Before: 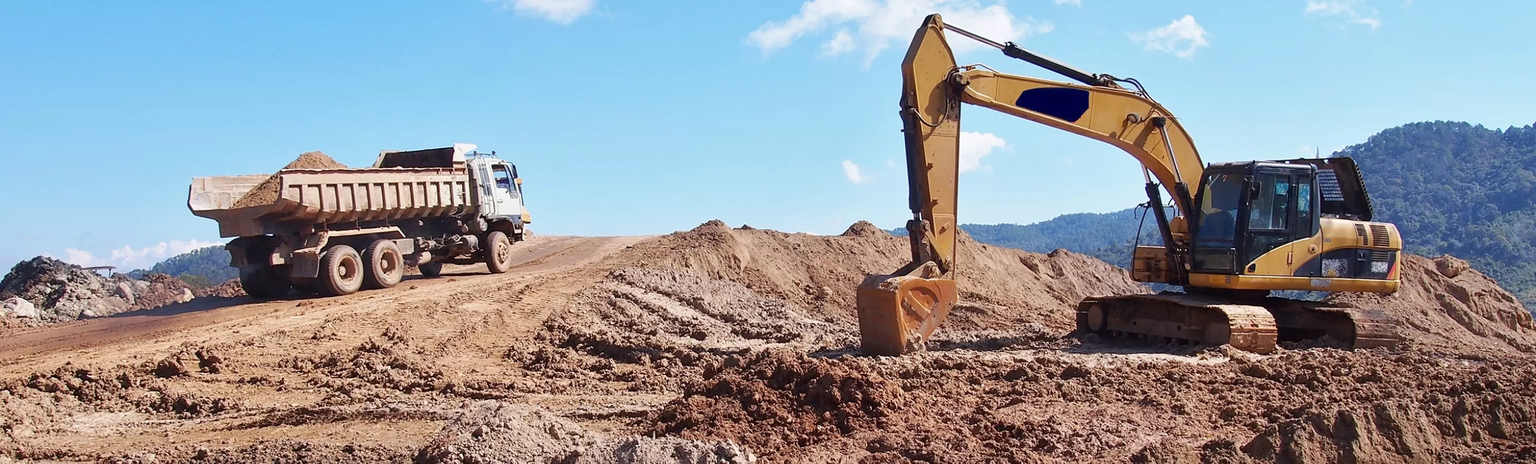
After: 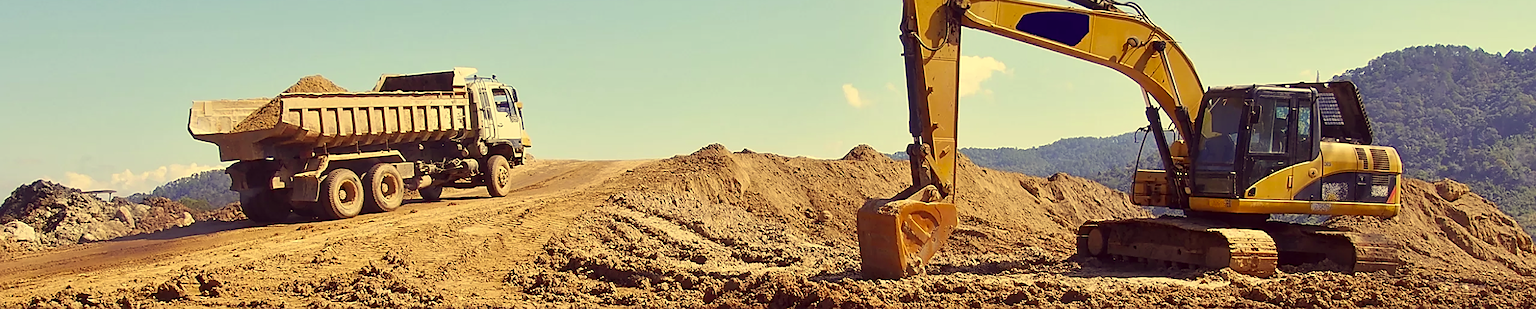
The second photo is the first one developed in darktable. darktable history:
color correction: highlights a* -0.624, highlights b* 39.61, shadows a* 9.69, shadows b* -0.472
crop: top 16.497%, bottom 16.74%
sharpen: on, module defaults
